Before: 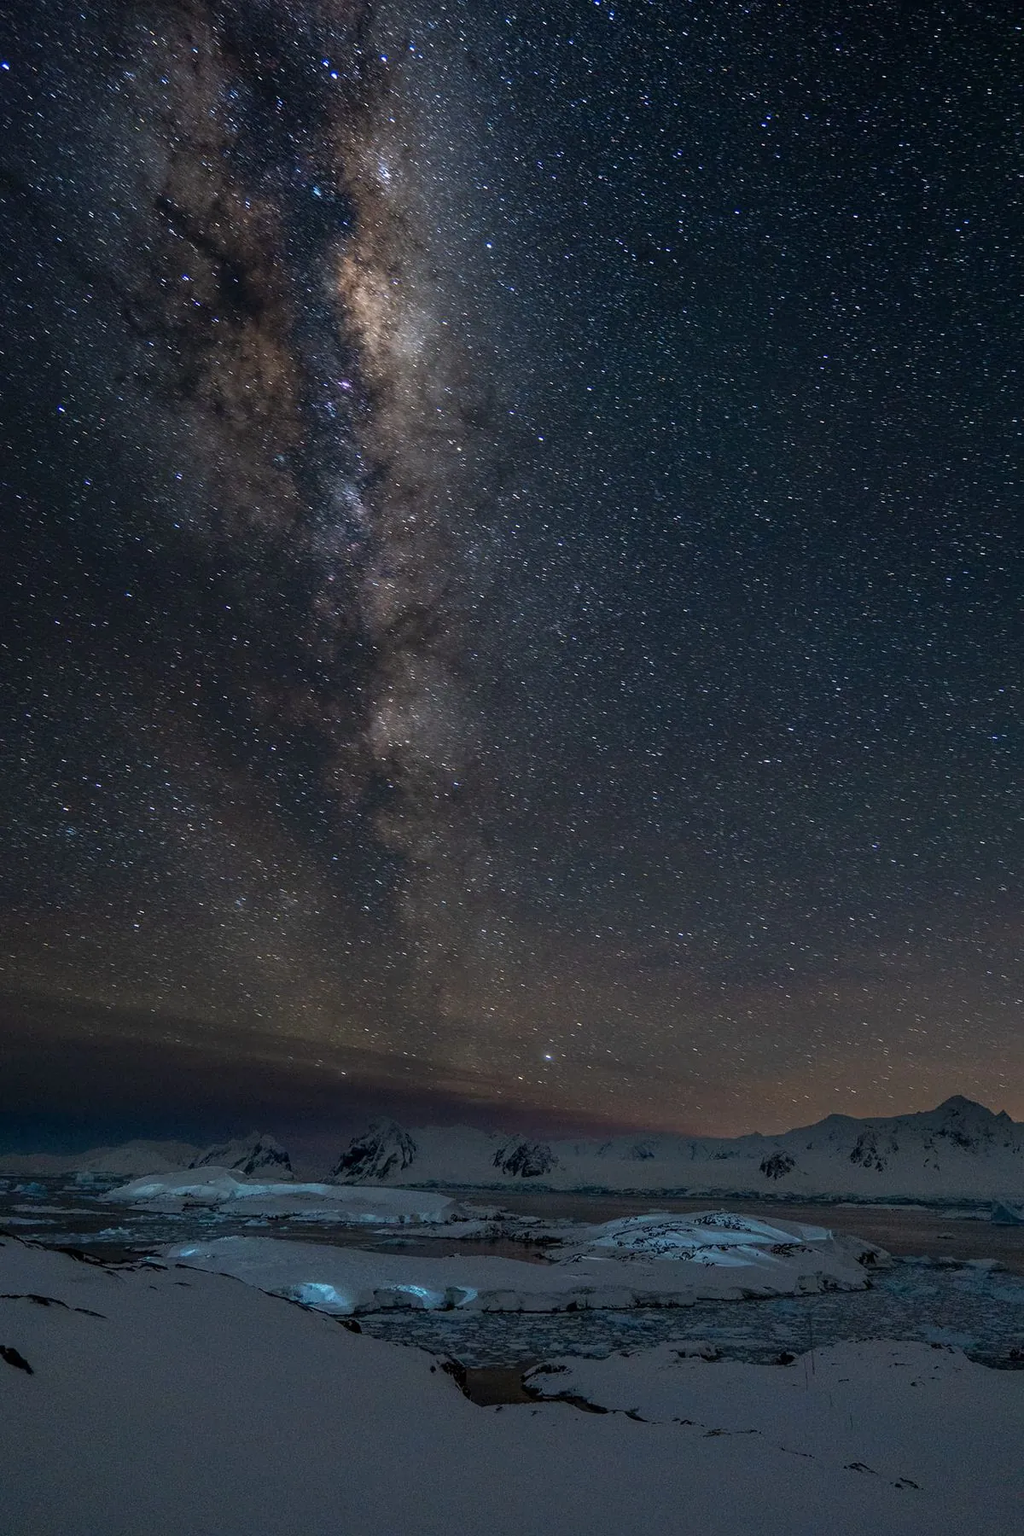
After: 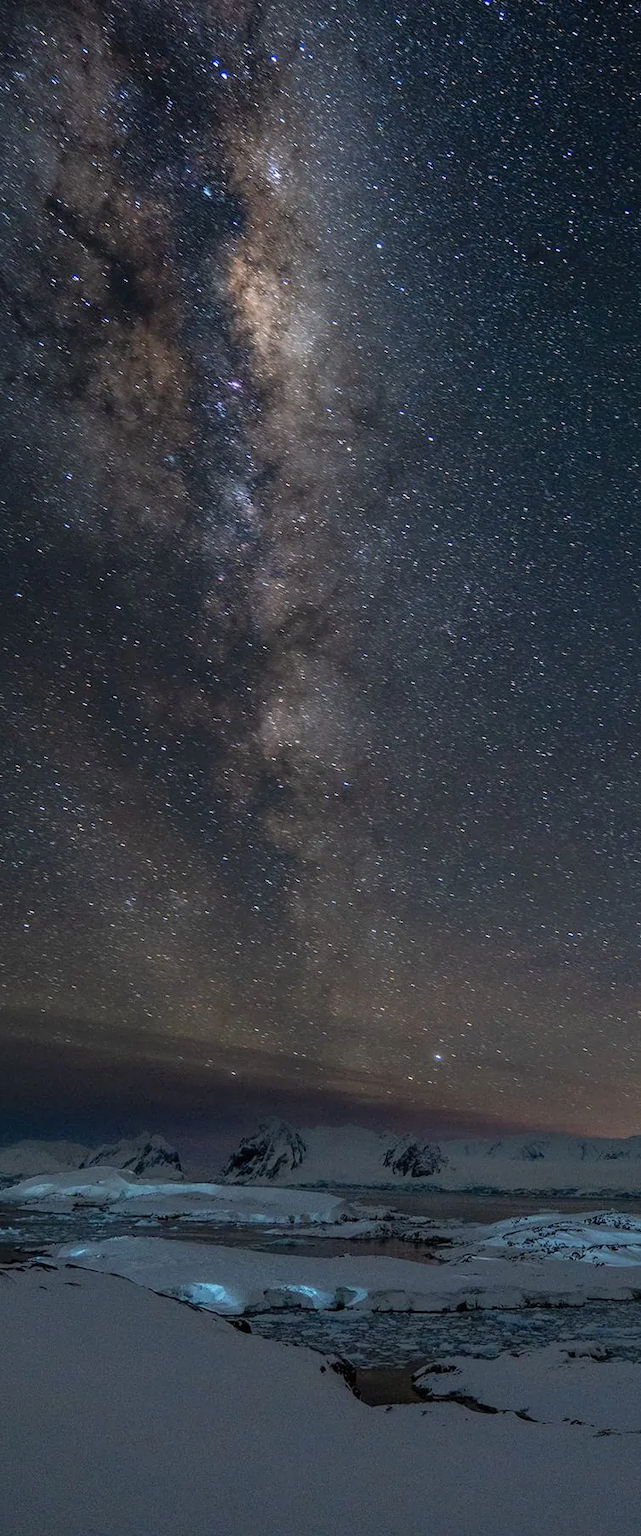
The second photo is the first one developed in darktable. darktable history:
contrast brightness saturation: contrast 0.049, brightness 0.069, saturation 0.009
crop: left 10.801%, right 26.472%
